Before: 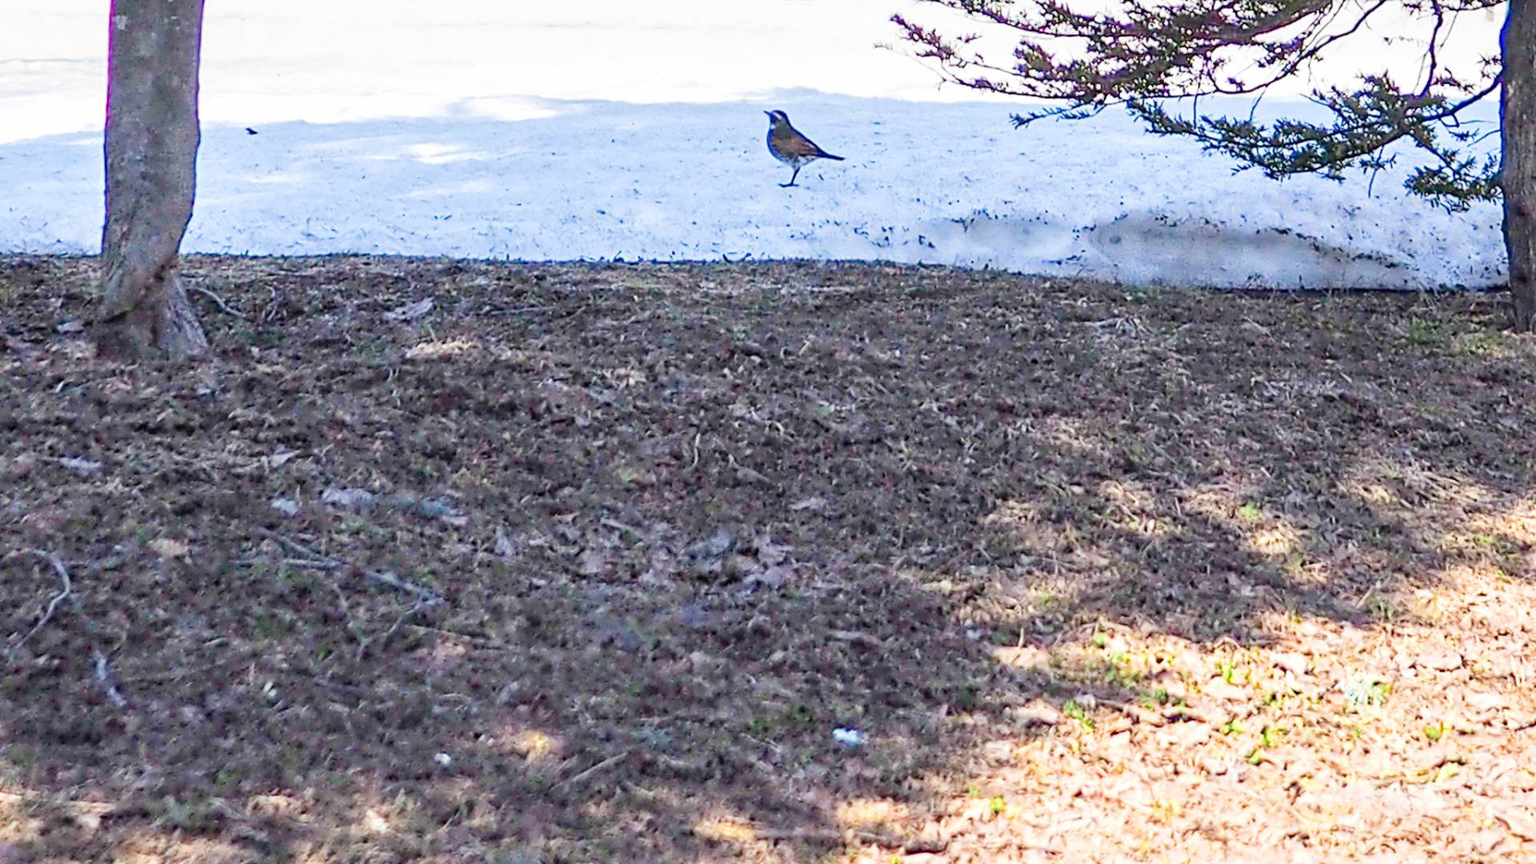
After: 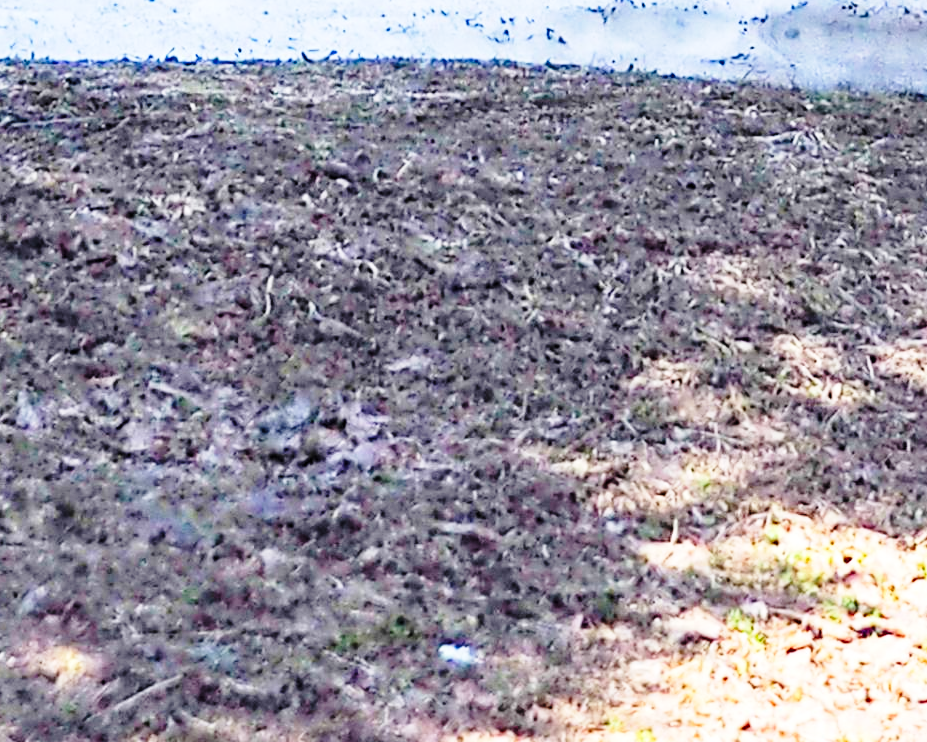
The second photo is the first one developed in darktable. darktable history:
base curve: curves: ch0 [(0, 0) (0.028, 0.03) (0.121, 0.232) (0.46, 0.748) (0.859, 0.968) (1, 1)], preserve colors none
levels: mode automatic, black 0.023%, white 99.97%, levels [0.062, 0.494, 0.925]
crop: left 31.379%, top 24.658%, right 20.326%, bottom 6.628%
